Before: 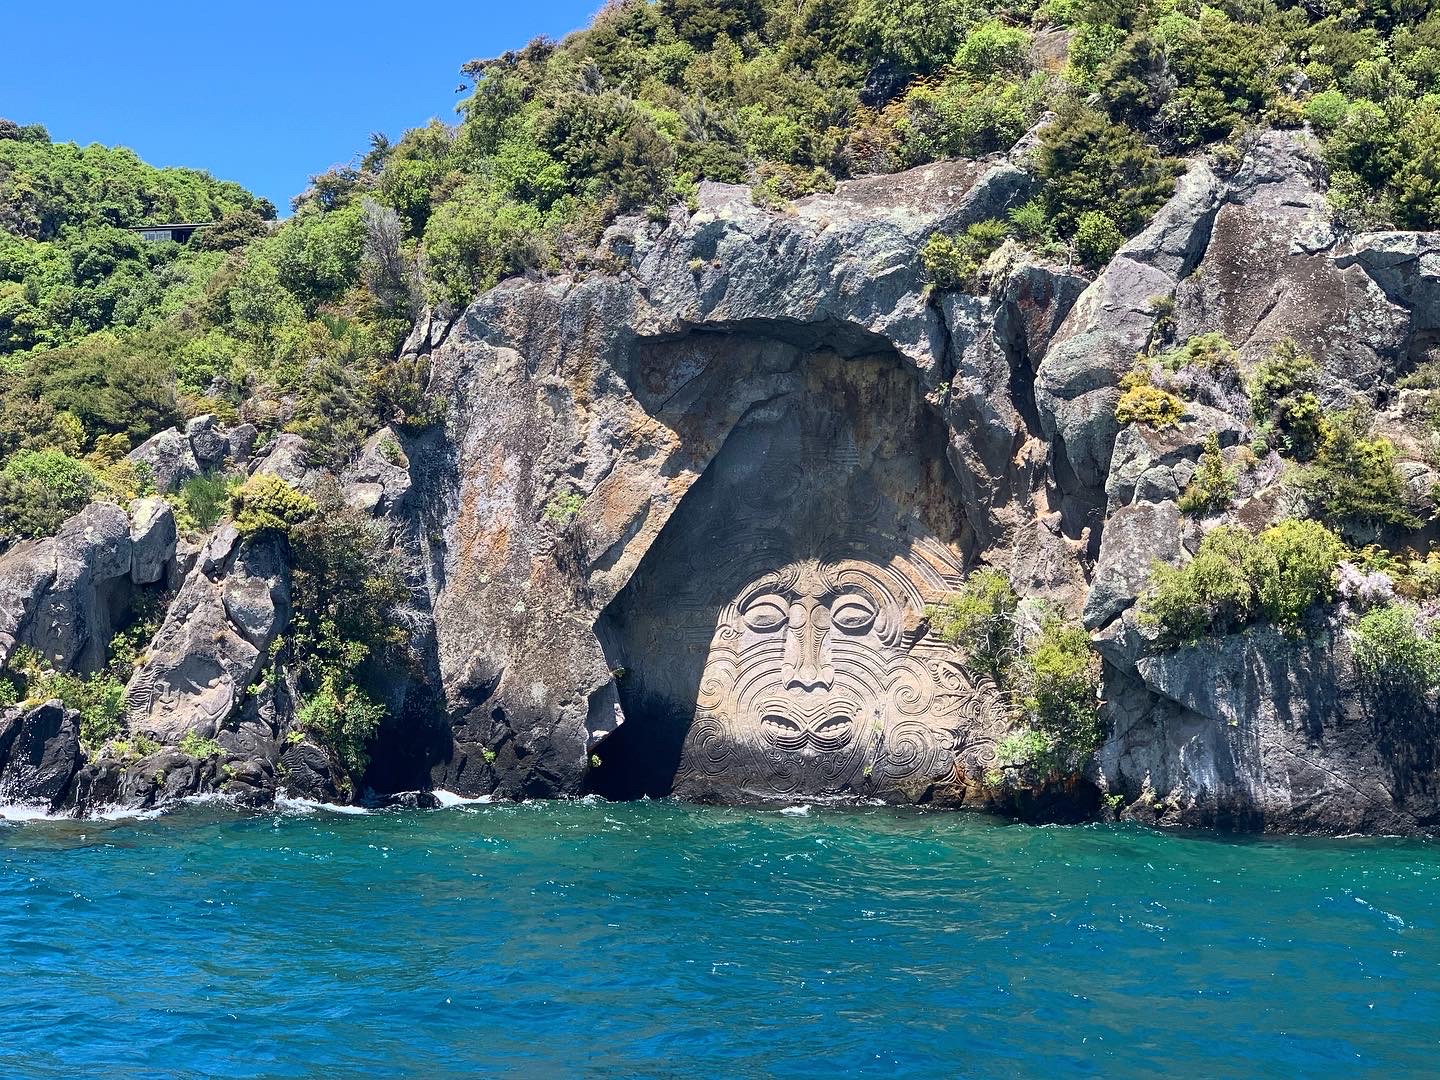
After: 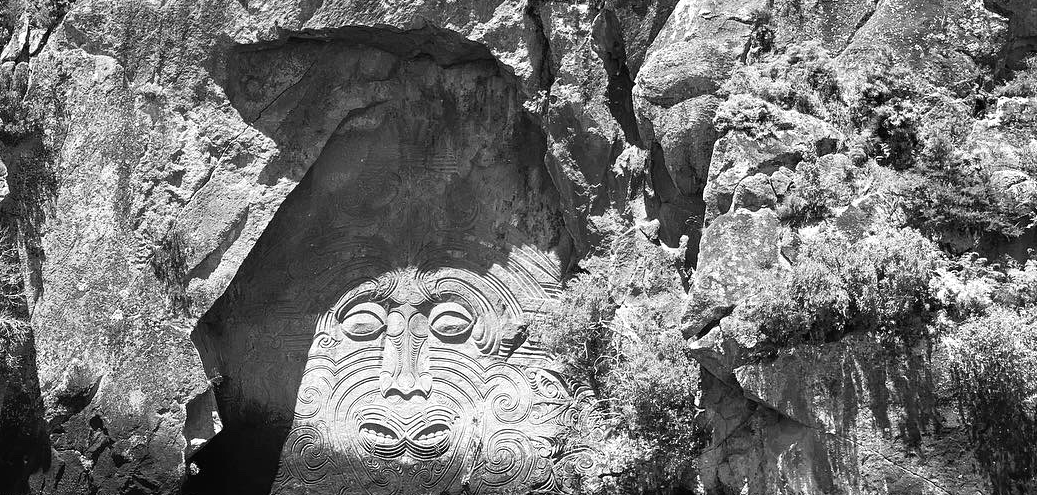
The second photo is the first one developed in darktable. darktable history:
color contrast: green-magenta contrast 0, blue-yellow contrast 0
crop and rotate: left 27.938%, top 27.046%, bottom 27.046%
exposure: exposure 0.191 EV, compensate highlight preservation false
